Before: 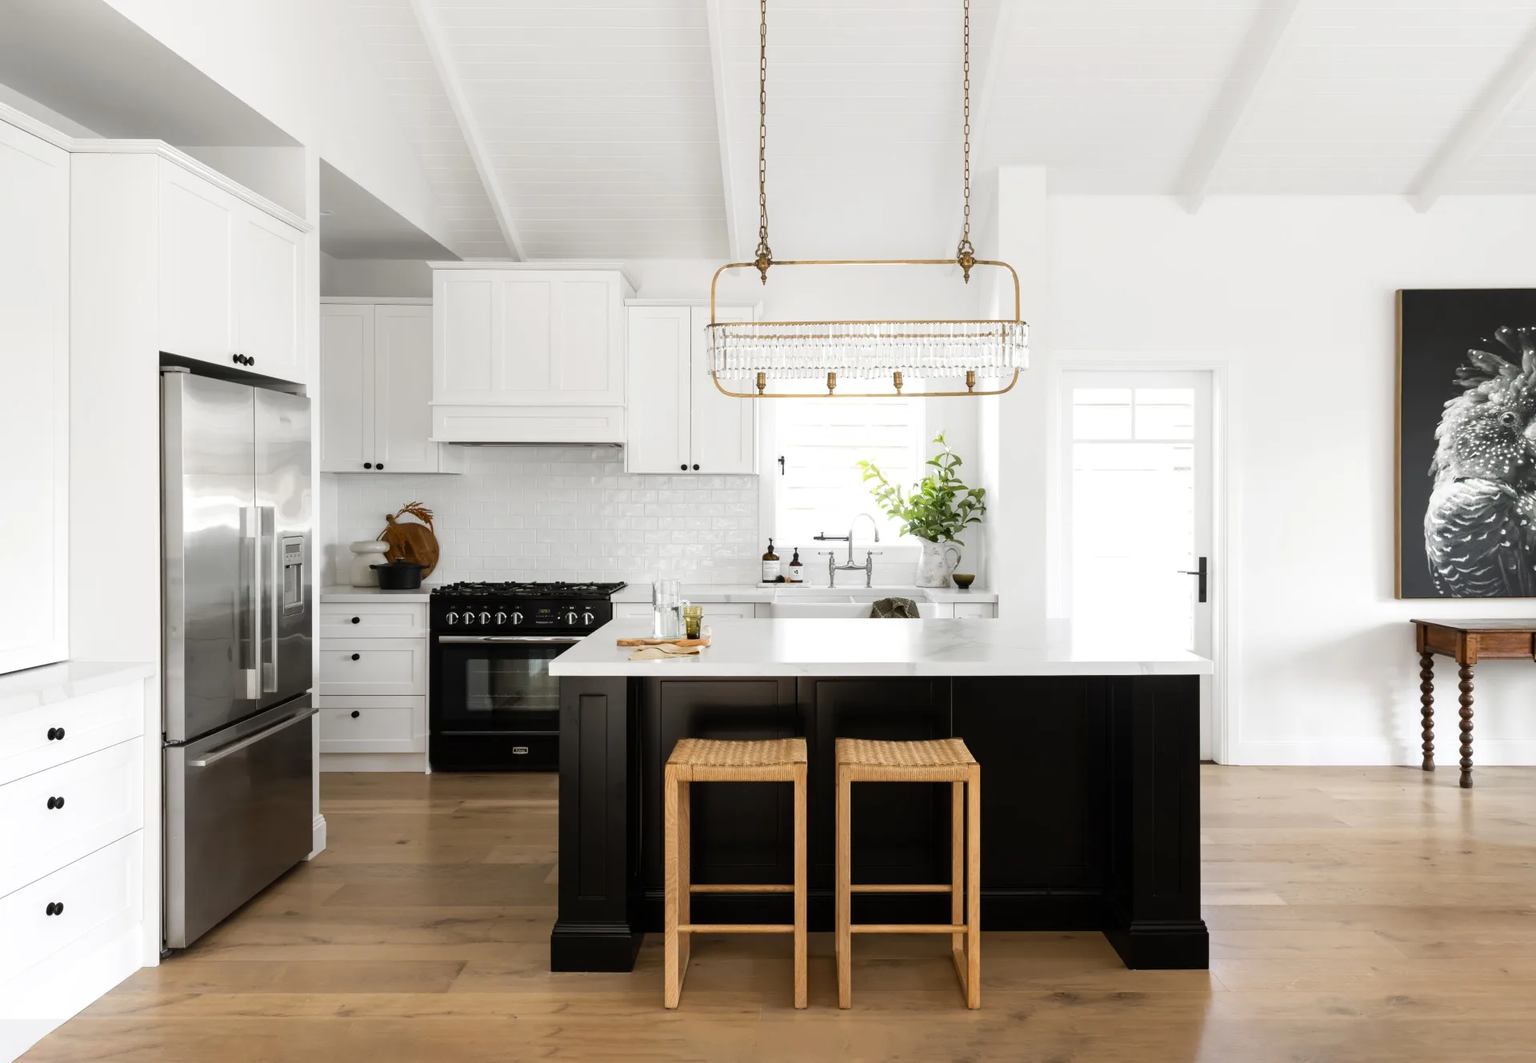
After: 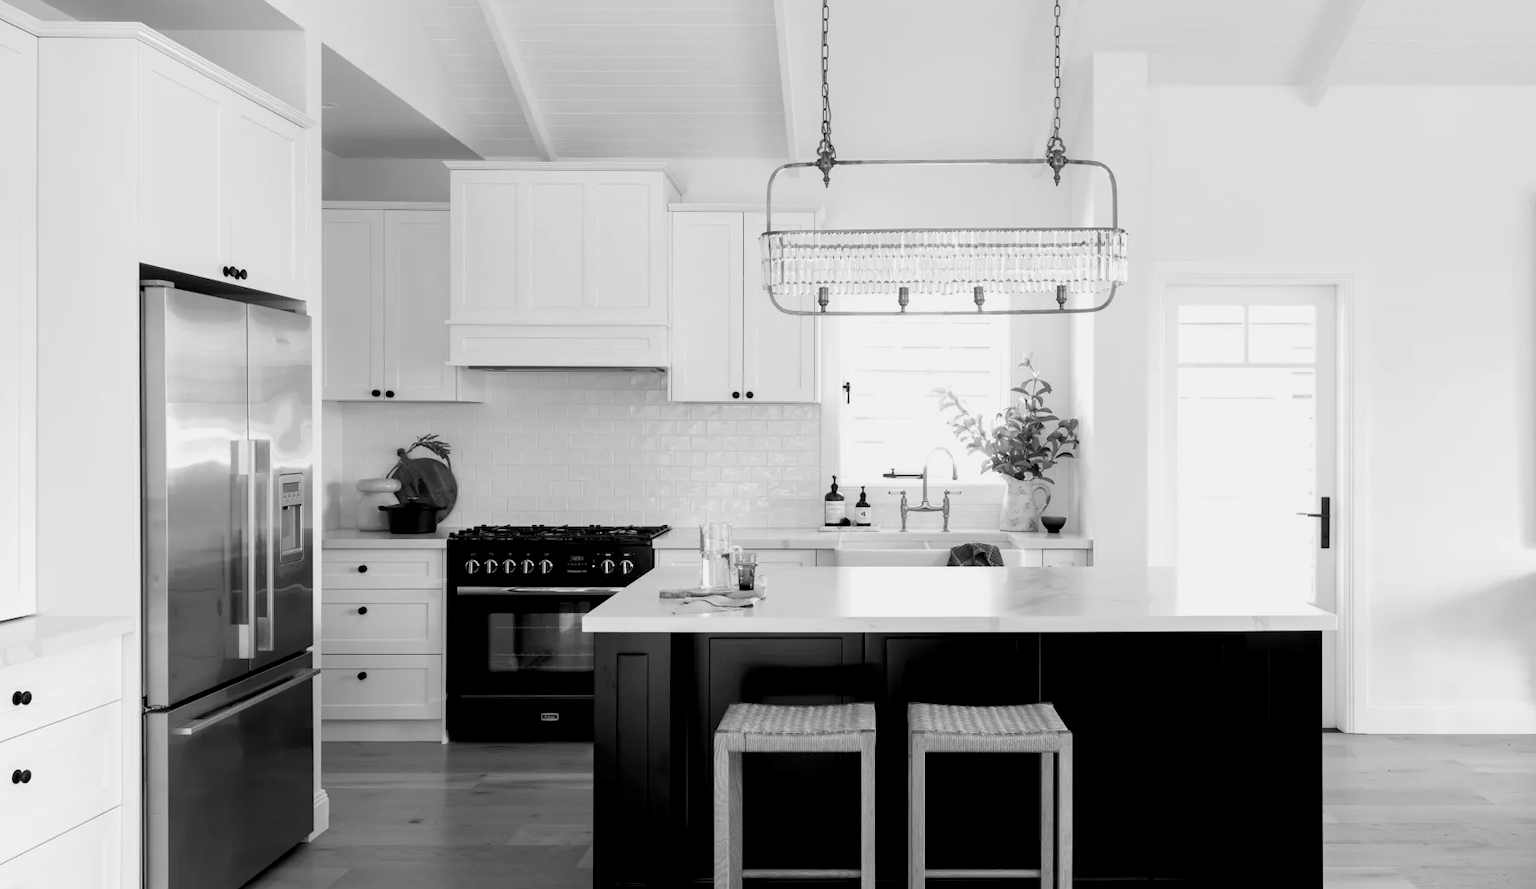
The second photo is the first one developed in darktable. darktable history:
crop and rotate: left 2.425%, top 11.305%, right 9.6%, bottom 15.08%
exposure: black level correction 0.007, compensate highlight preservation false
monochrome: a 73.58, b 64.21
